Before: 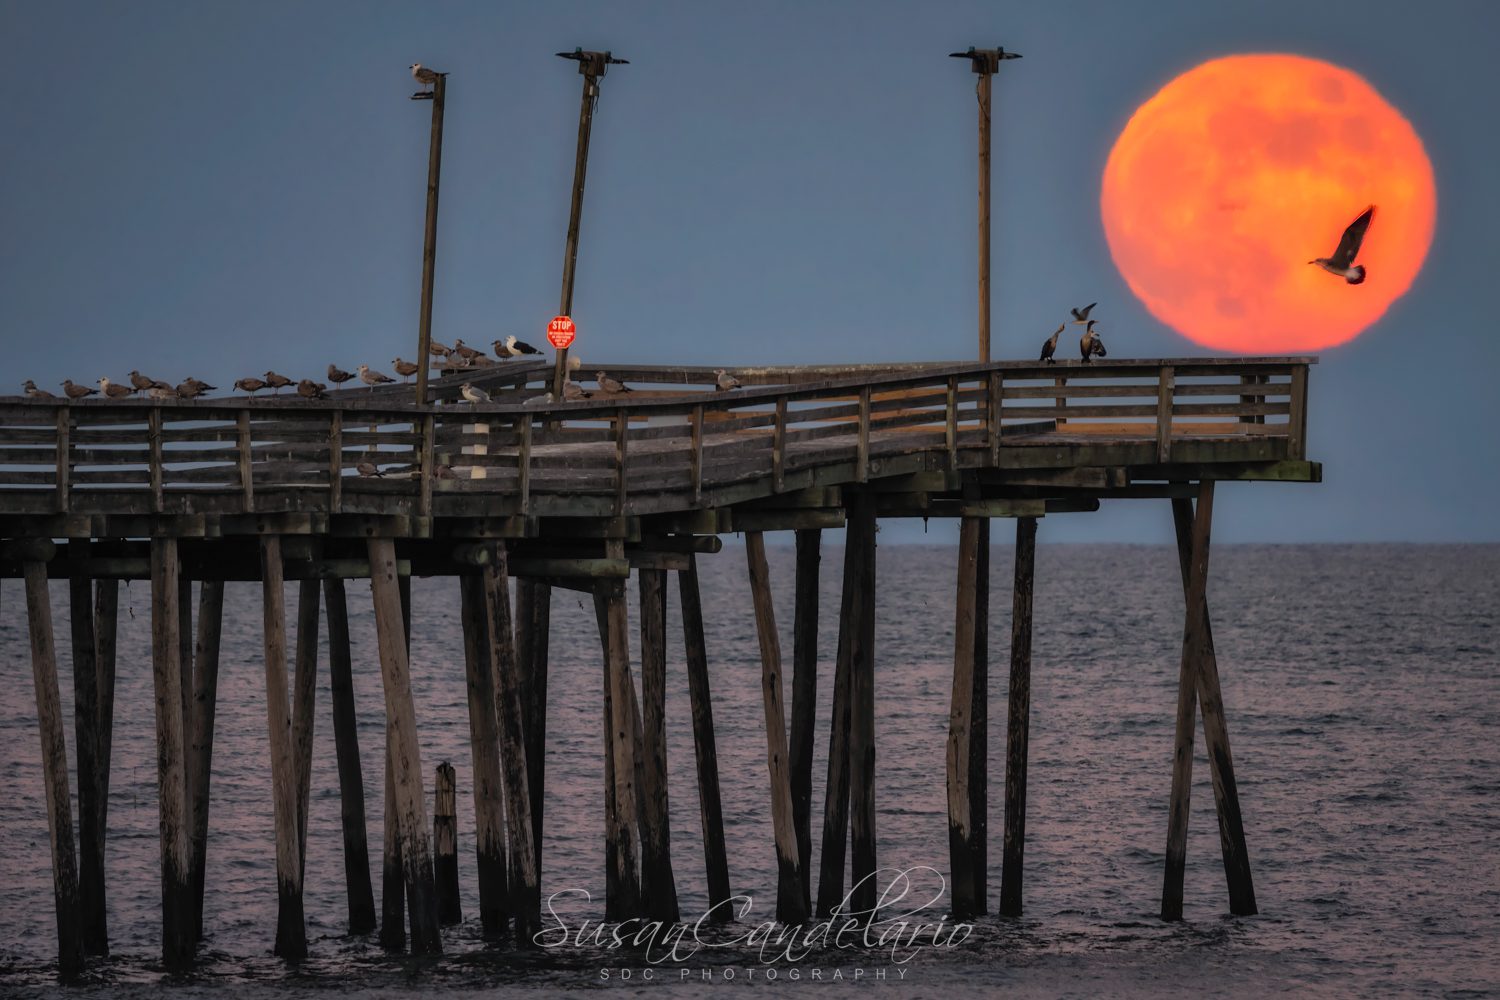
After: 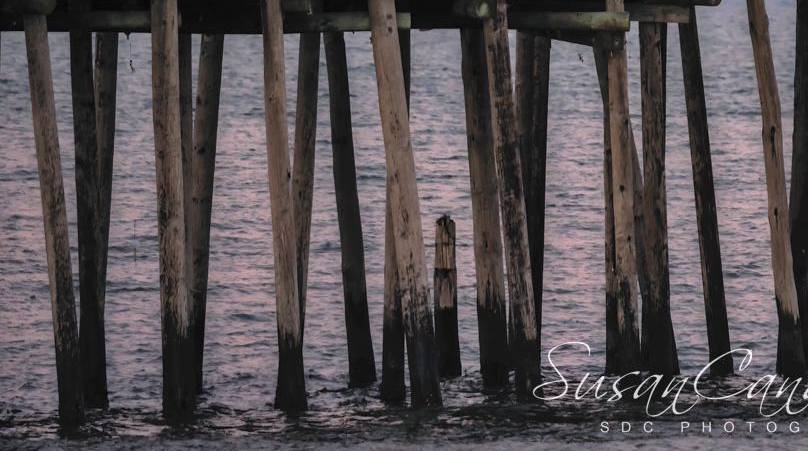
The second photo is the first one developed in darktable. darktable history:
crop and rotate: top 54.732%, right 46.087%, bottom 0.117%
exposure: exposure 1.094 EV, compensate highlight preservation false
